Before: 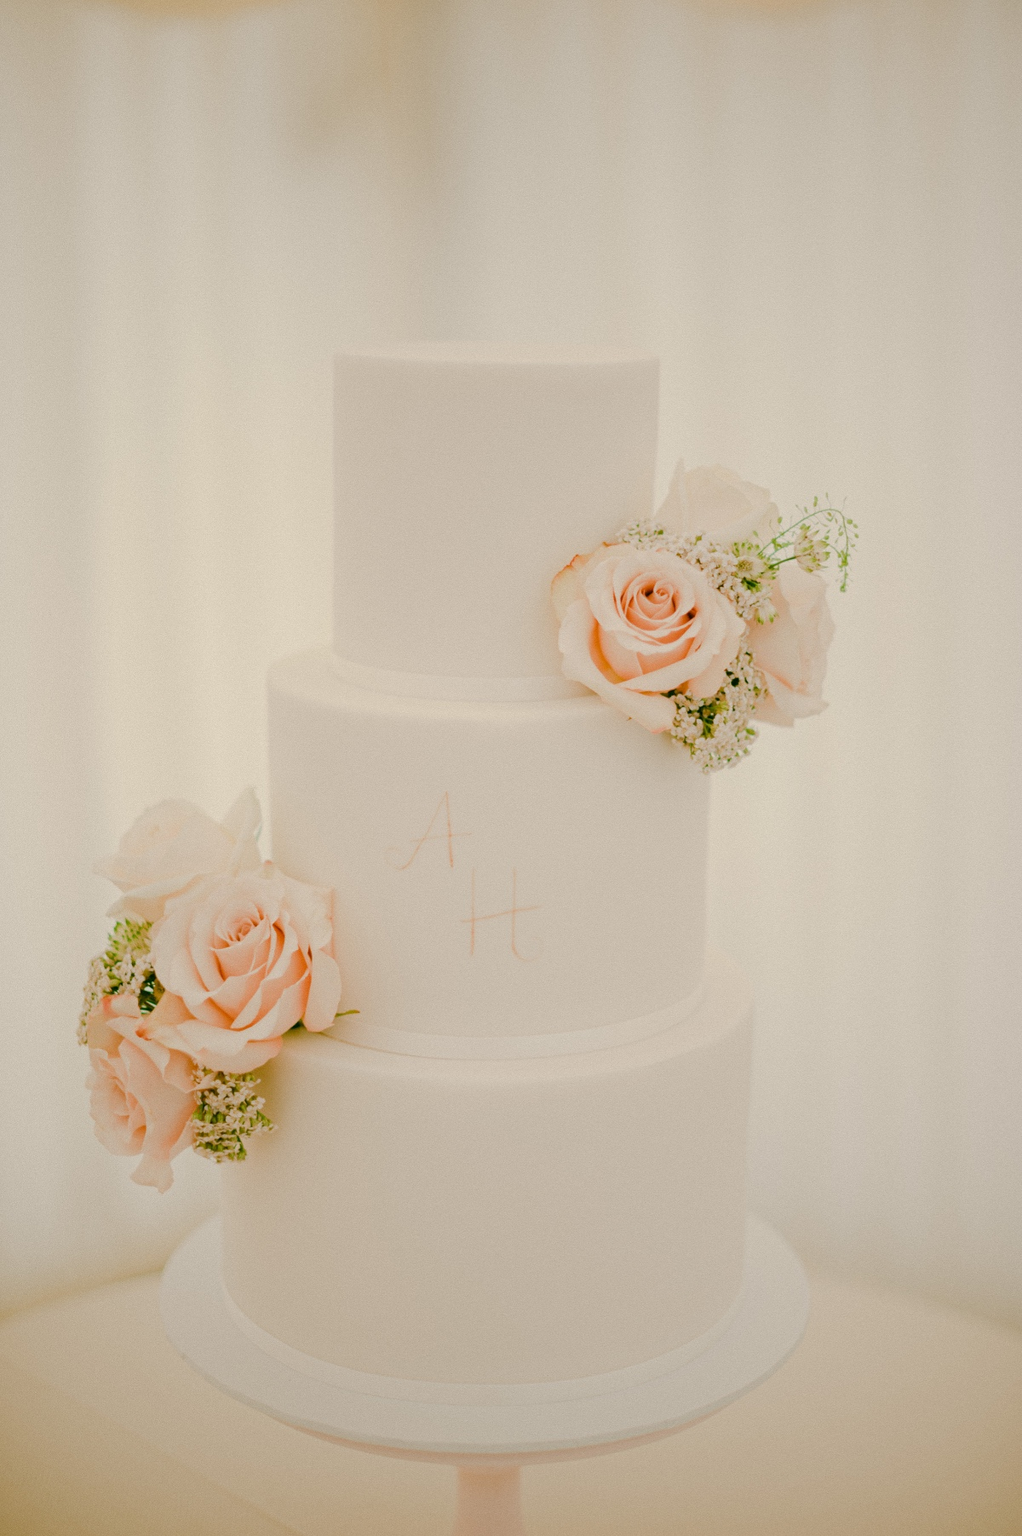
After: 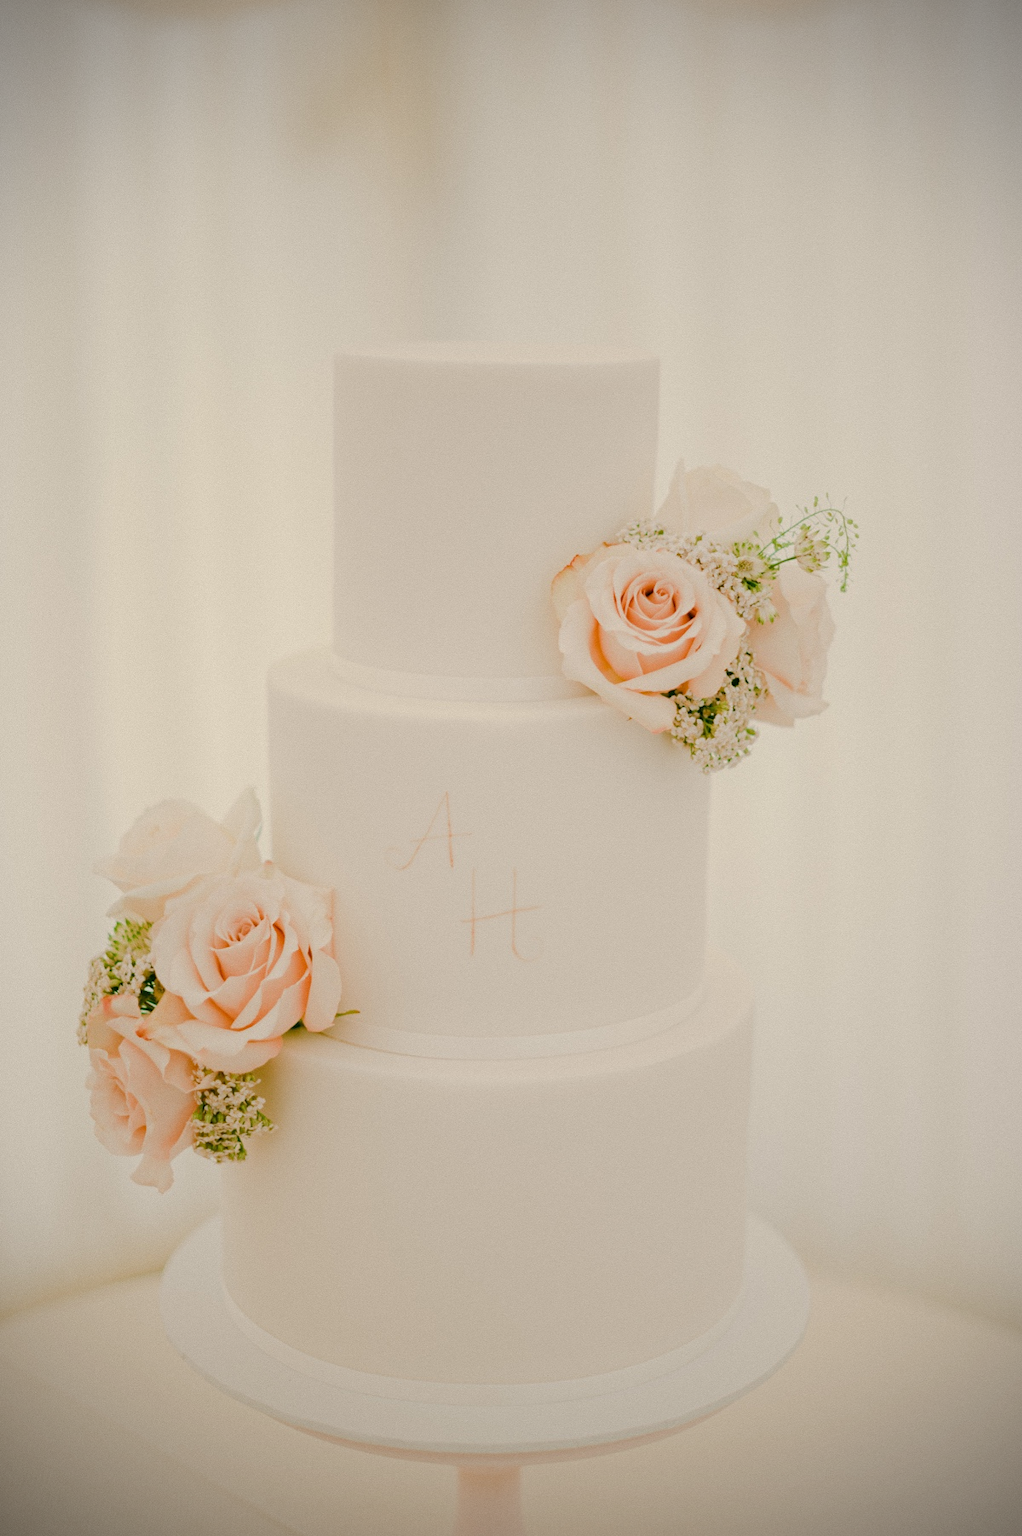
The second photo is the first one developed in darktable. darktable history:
vignetting: brightness -0.448, saturation -0.688, dithering 8-bit output
